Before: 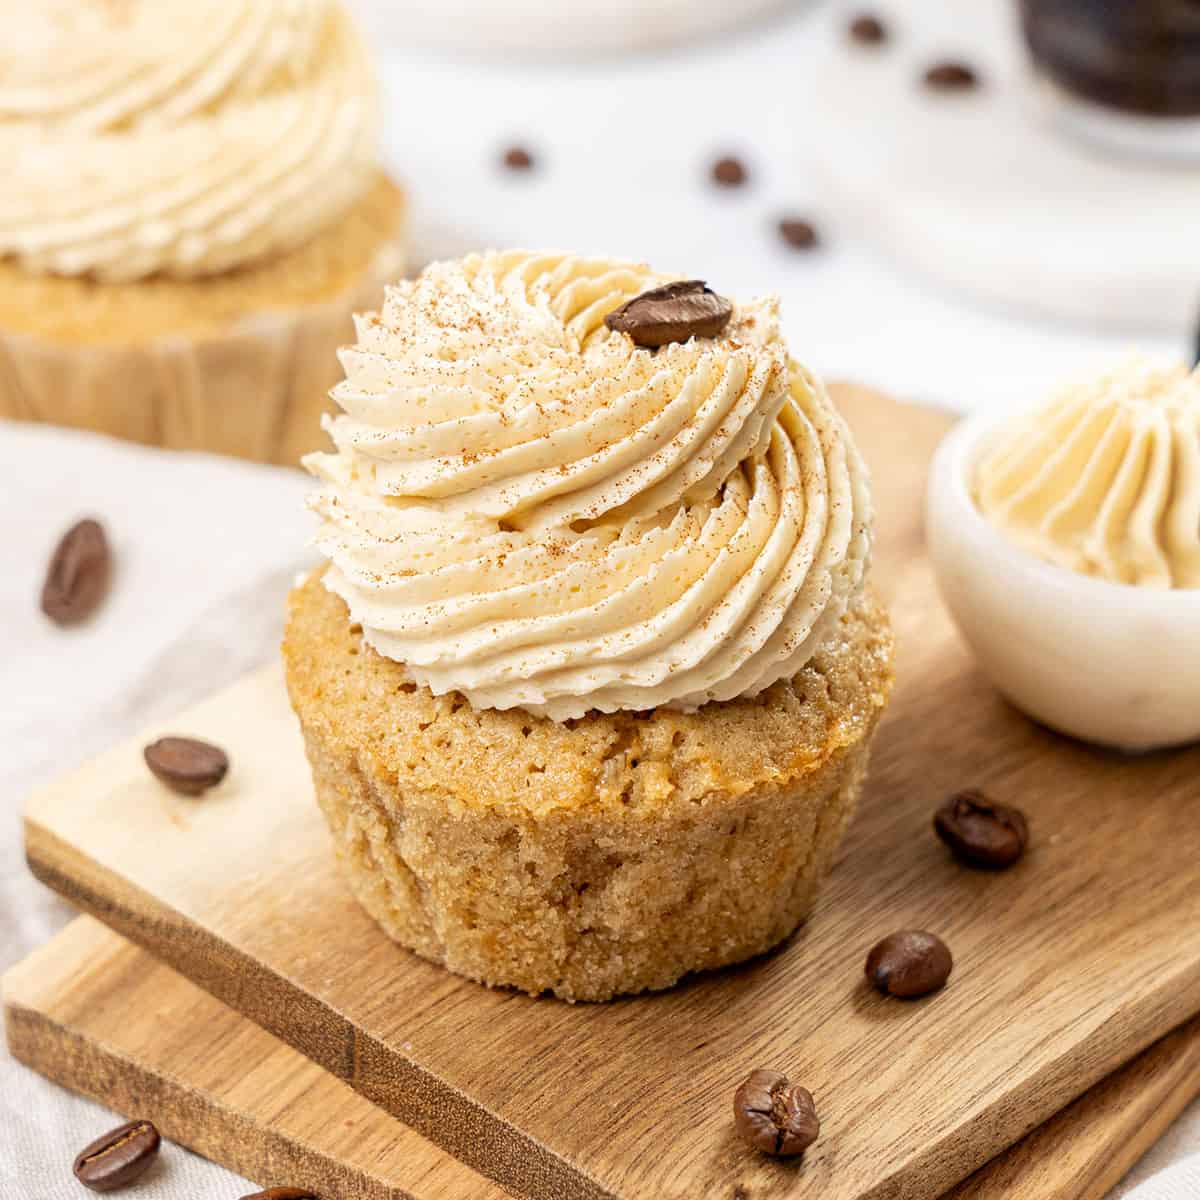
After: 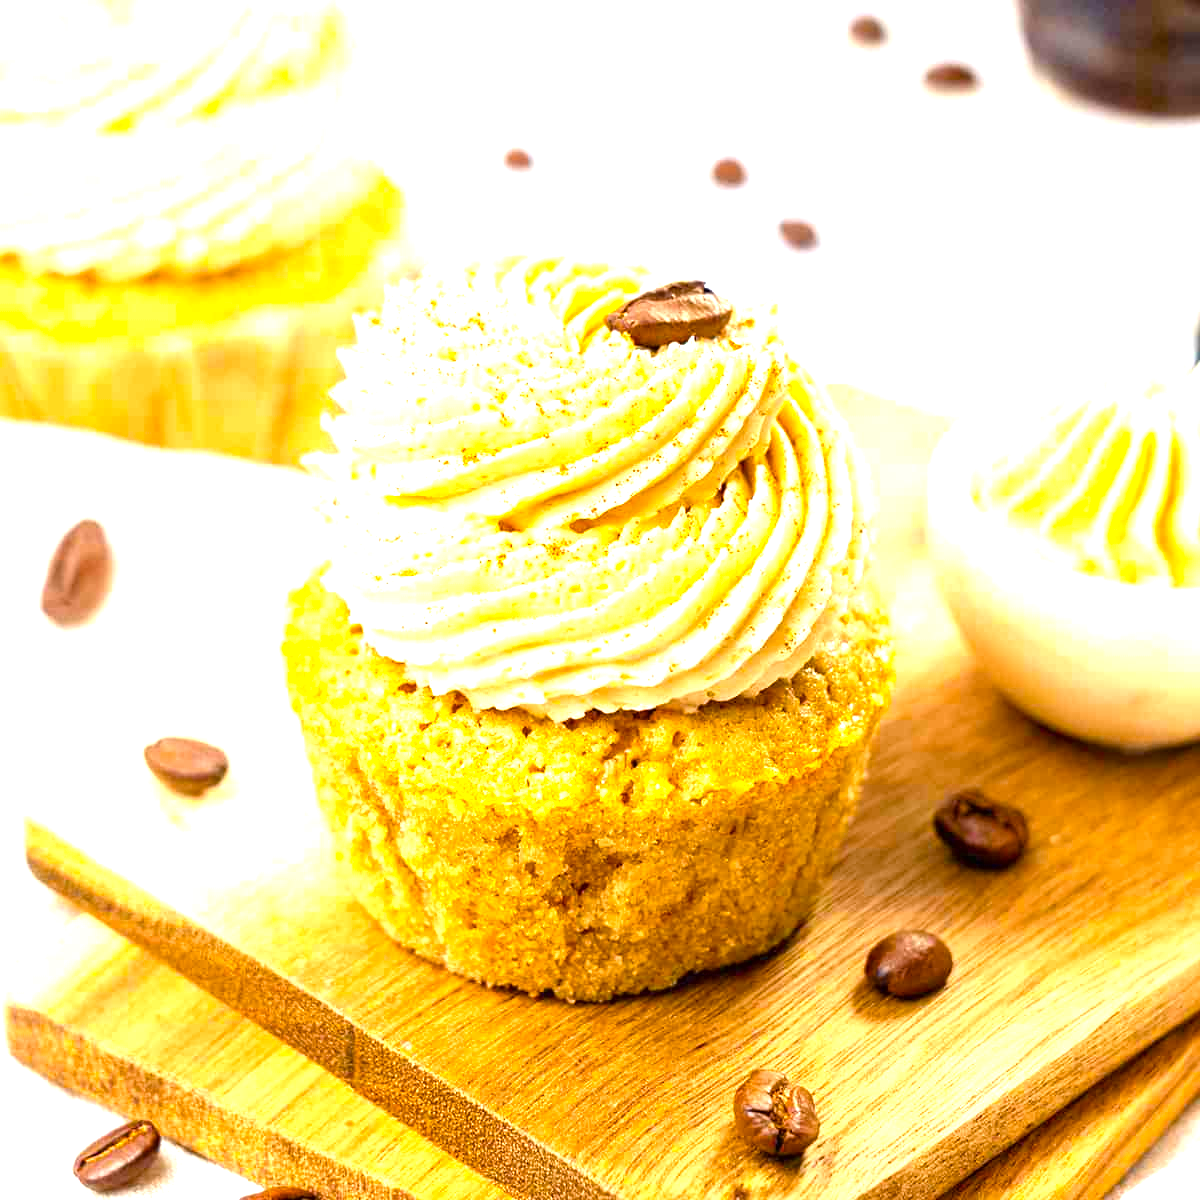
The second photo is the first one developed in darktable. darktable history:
color balance rgb: linear chroma grading › global chroma 15%, perceptual saturation grading › global saturation 30%
exposure: black level correction 0, exposure 1.3 EV, compensate exposure bias true, compensate highlight preservation false
